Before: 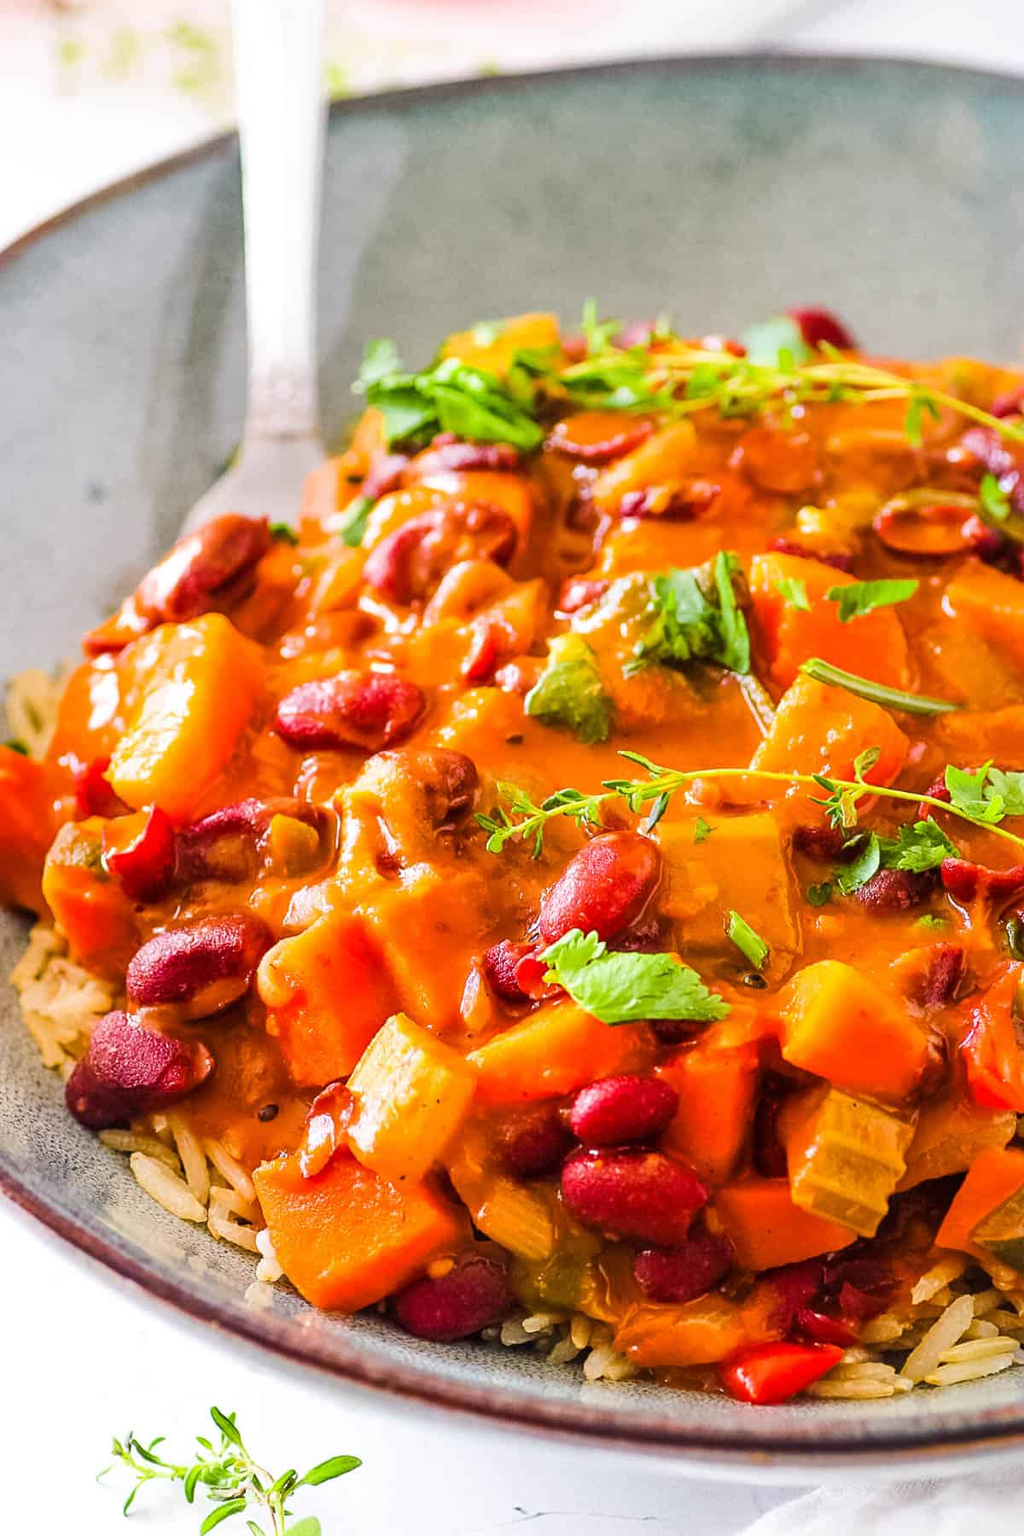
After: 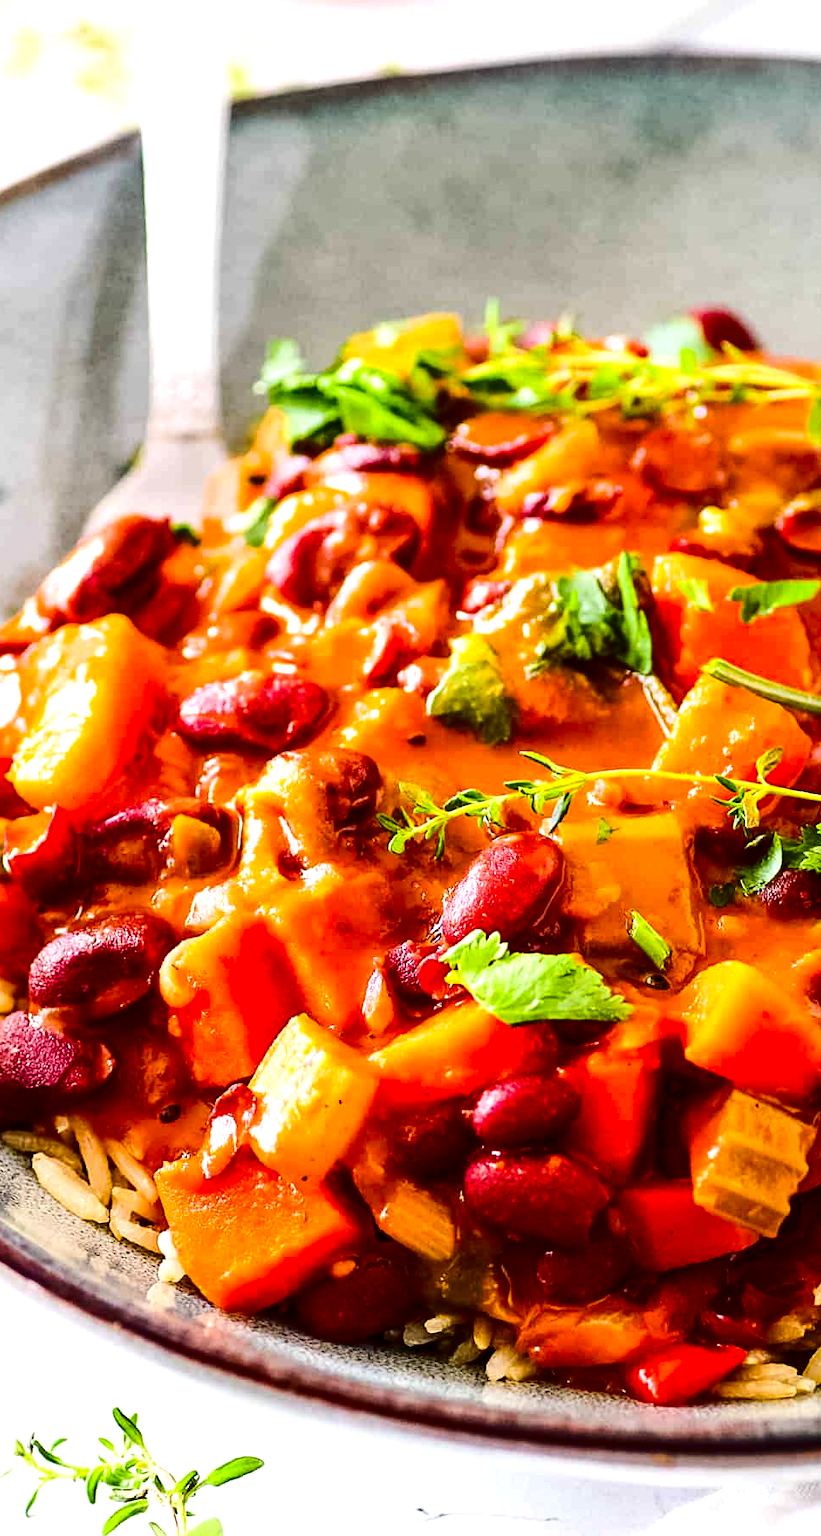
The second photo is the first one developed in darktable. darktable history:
crop and rotate: left 9.584%, right 10.172%
contrast brightness saturation: contrast 0.188, brightness -0.239, saturation 0.106
tone equalizer: -8 EV -0.405 EV, -7 EV -0.371 EV, -6 EV -0.364 EV, -5 EV -0.196 EV, -3 EV 0.208 EV, -2 EV 0.306 EV, -1 EV 0.382 EV, +0 EV 0.434 EV, edges refinement/feathering 500, mask exposure compensation -1.24 EV, preserve details no
